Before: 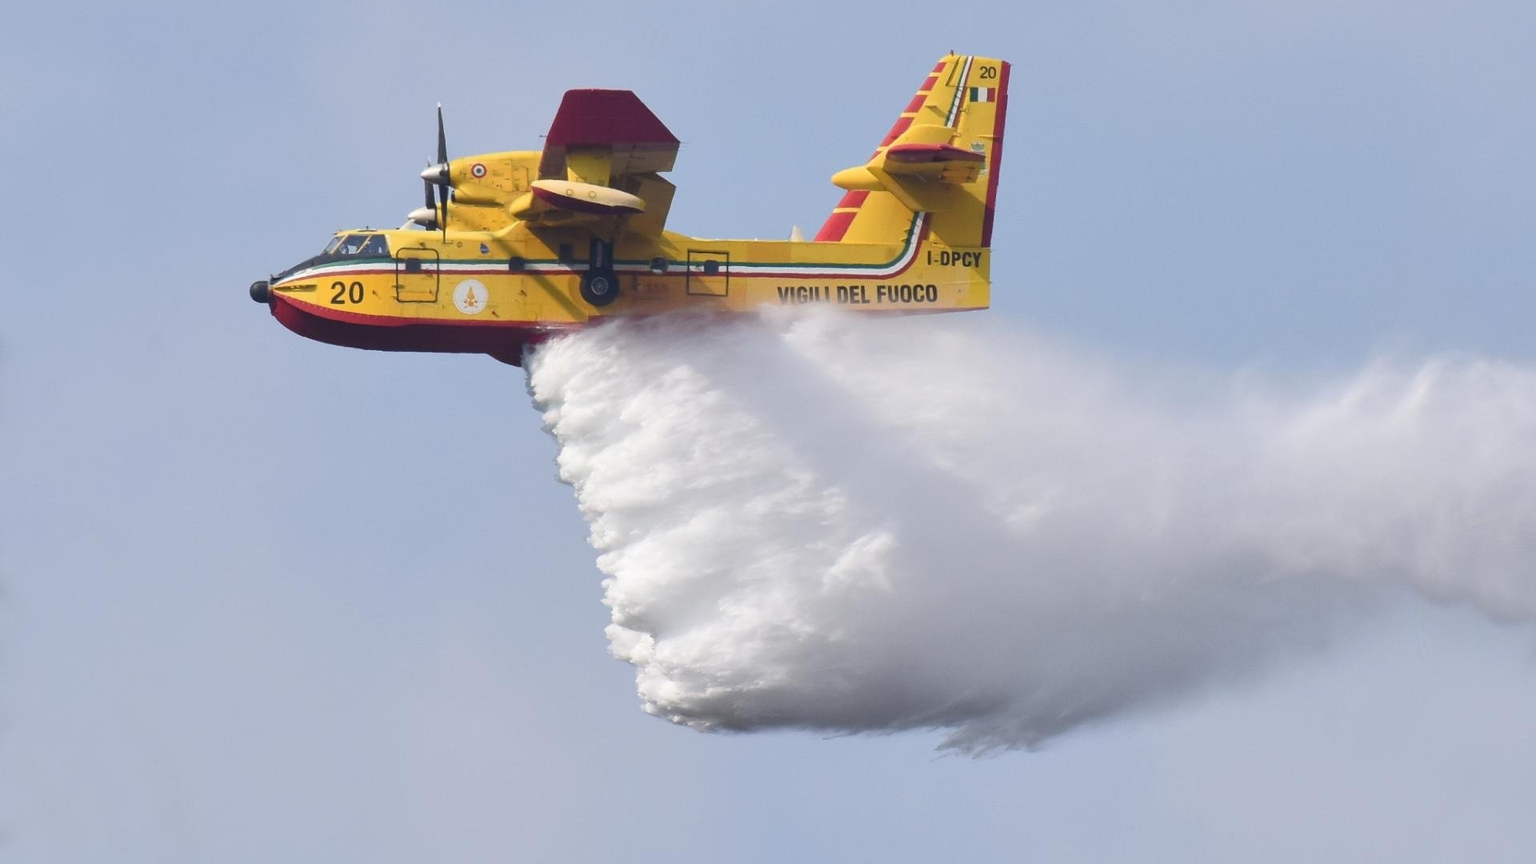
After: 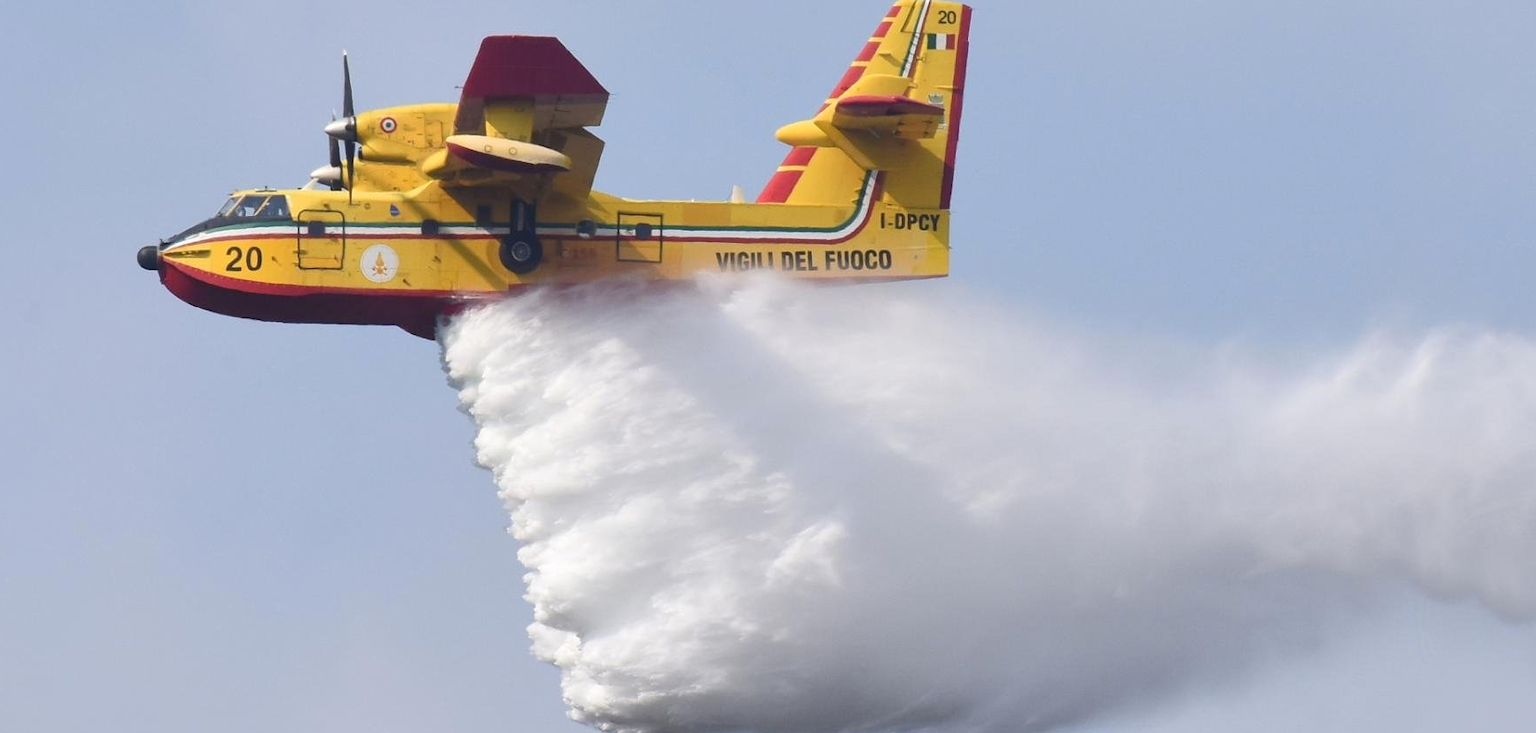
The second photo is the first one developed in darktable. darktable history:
levels: levels [0, 0.492, 0.984]
crop: left 8.155%, top 6.611%, bottom 15.385%
